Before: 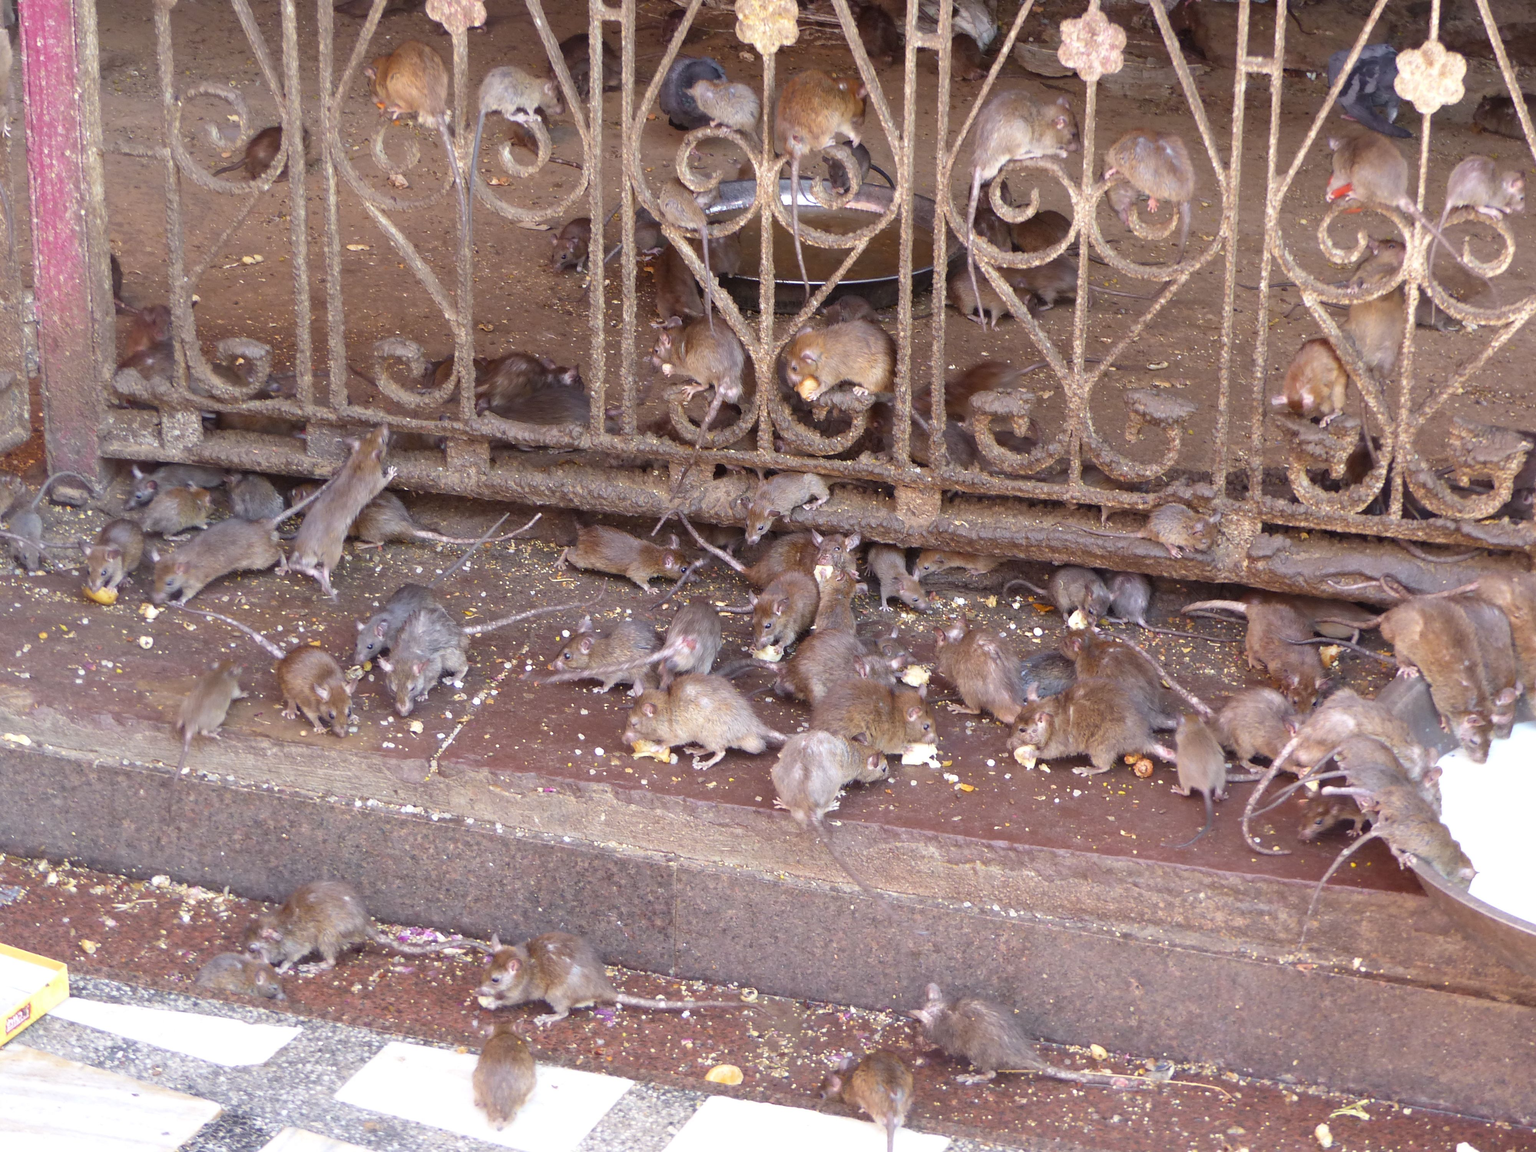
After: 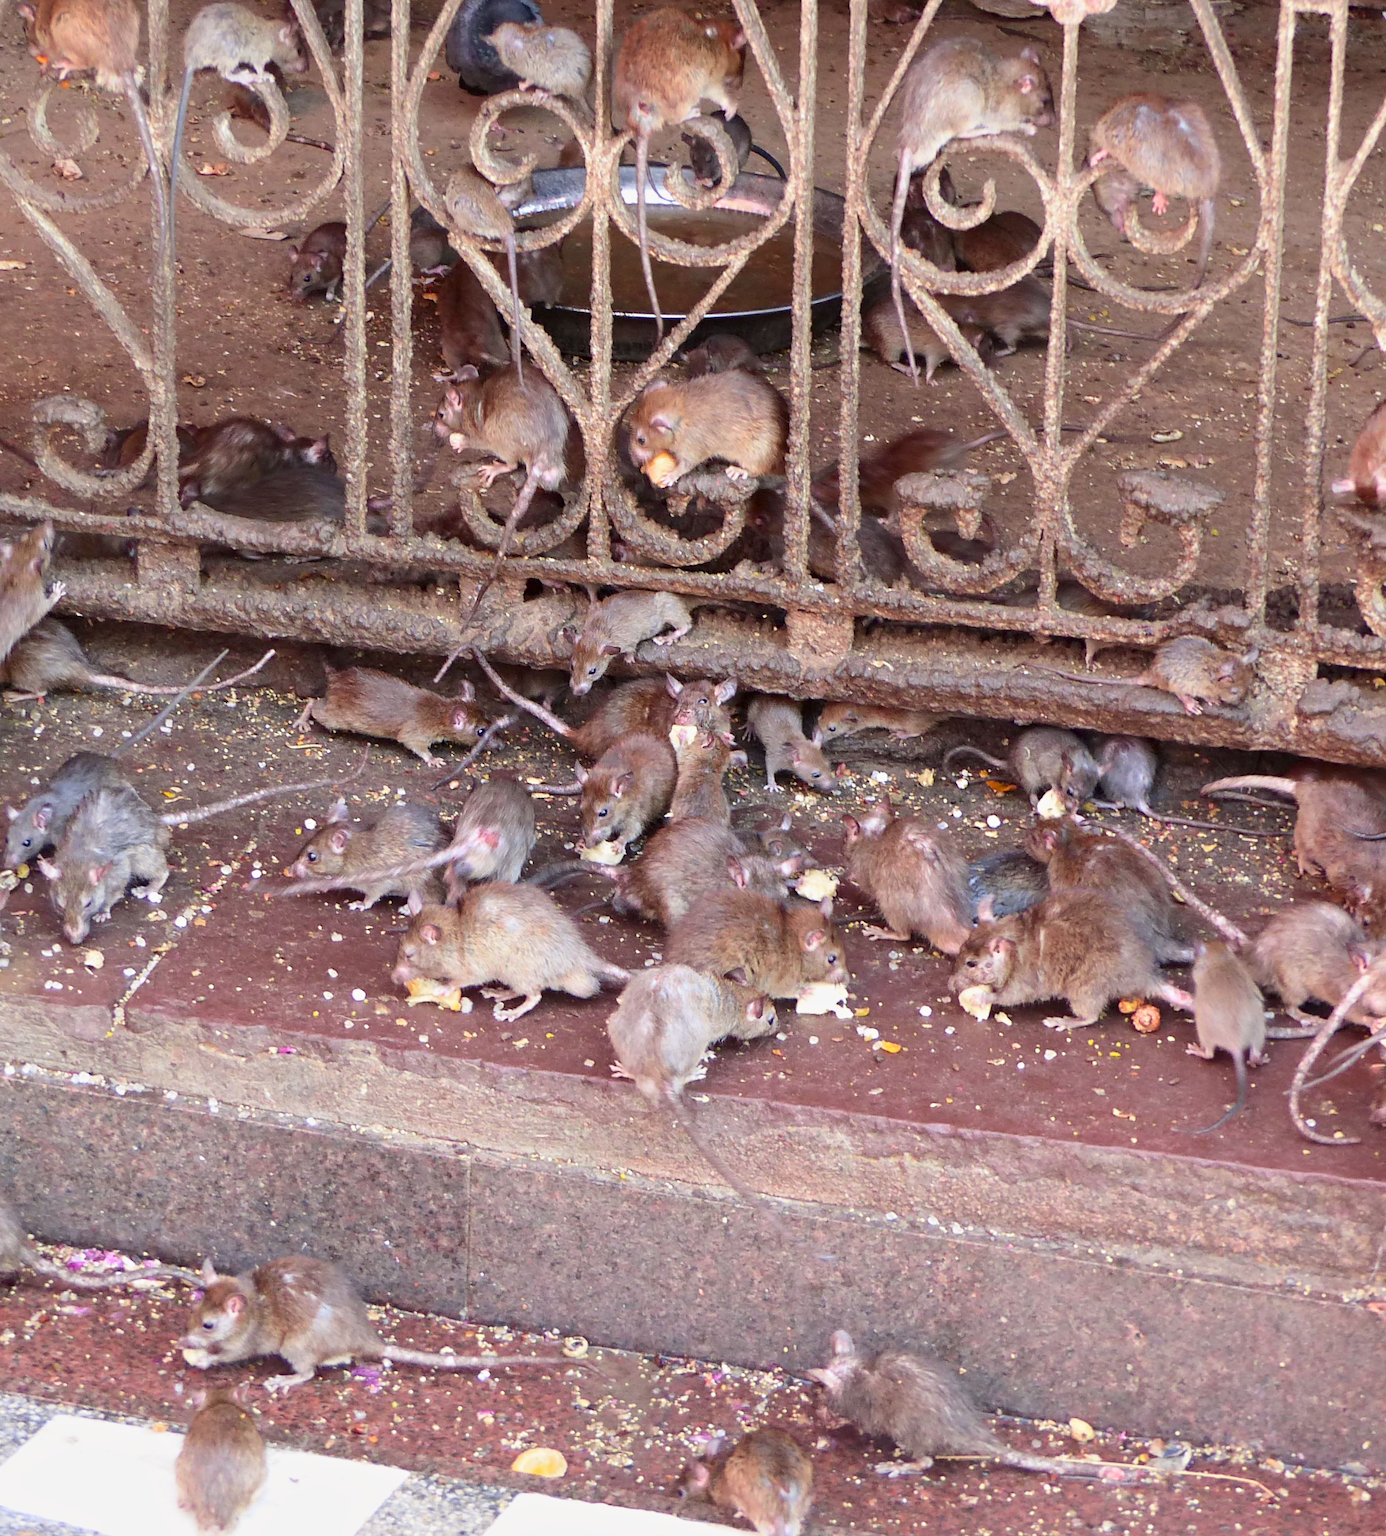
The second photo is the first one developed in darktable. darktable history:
crop and rotate: left 22.918%, top 5.629%, right 14.711%, bottom 2.247%
contrast equalizer: y [[0.5, 0.504, 0.515, 0.527, 0.535, 0.534], [0.5 ×6], [0.491, 0.387, 0.179, 0.068, 0.068, 0.068], [0 ×5, 0.023], [0 ×6]]
tone curve: curves: ch0 [(0, 0) (0.087, 0.054) (0.281, 0.245) (0.506, 0.526) (0.8, 0.824) (0.994, 0.955)]; ch1 [(0, 0) (0.27, 0.195) (0.406, 0.435) (0.452, 0.474) (0.495, 0.5) (0.514, 0.508) (0.563, 0.584) (0.654, 0.689) (1, 1)]; ch2 [(0, 0) (0.269, 0.299) (0.459, 0.441) (0.498, 0.499) (0.523, 0.52) (0.551, 0.549) (0.633, 0.625) (0.659, 0.681) (0.718, 0.764) (1, 1)], color space Lab, independent channels, preserve colors none
